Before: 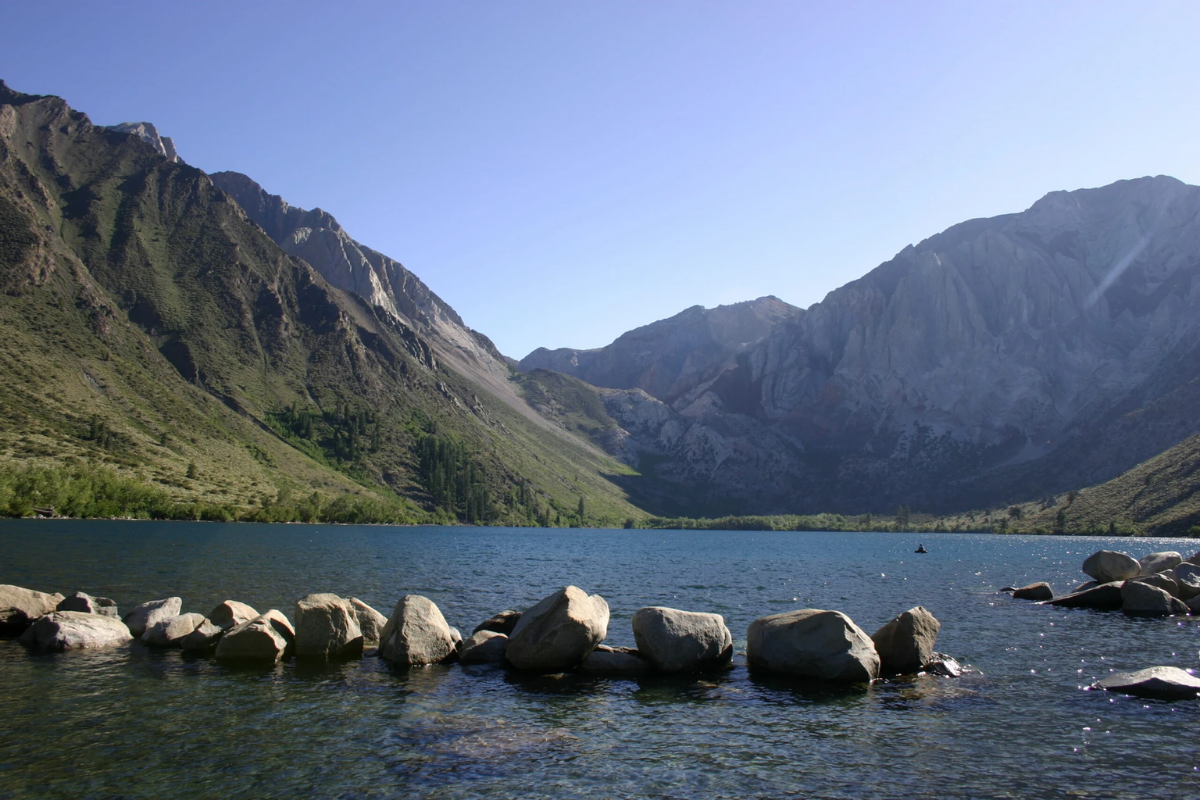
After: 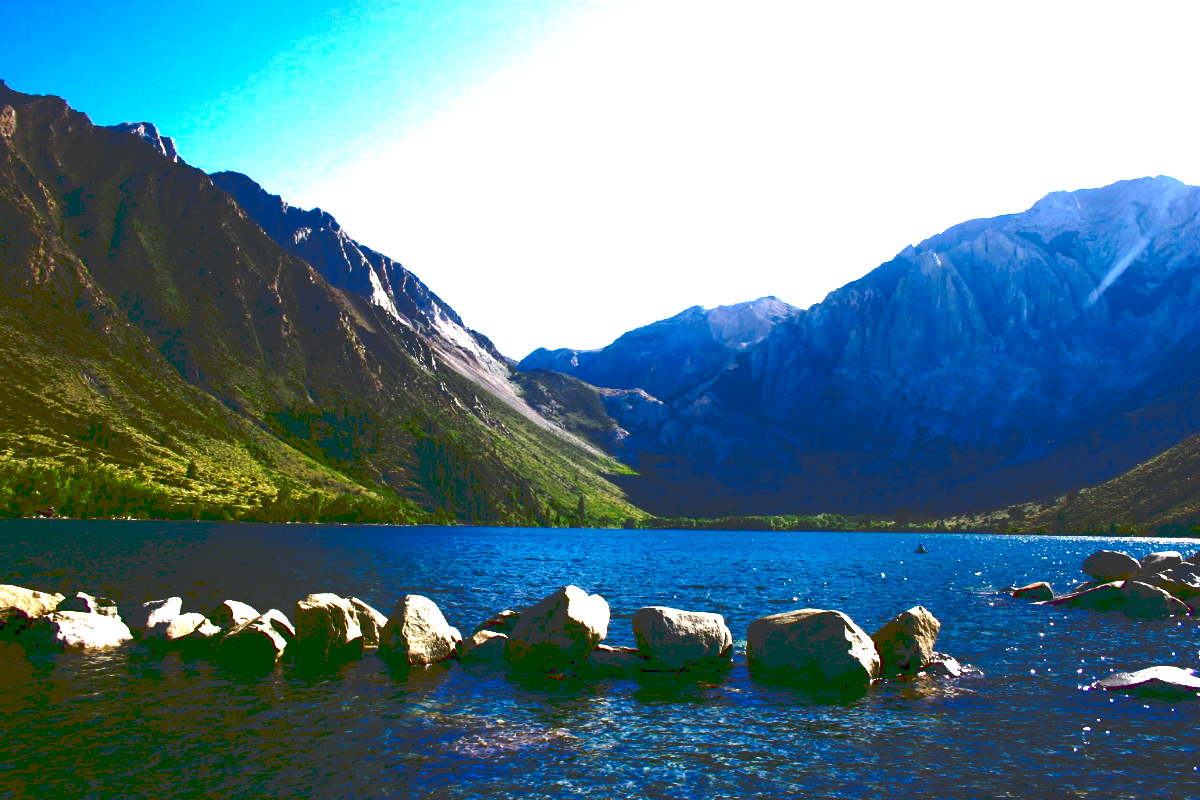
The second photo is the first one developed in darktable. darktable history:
contrast brightness saturation: brightness -1, saturation 1
exposure: black level correction 0, exposure 1.625 EV, compensate exposure bias true, compensate highlight preservation false
tone curve: curves: ch0 [(0, 0) (0.003, 0.211) (0.011, 0.211) (0.025, 0.215) (0.044, 0.218) (0.069, 0.224) (0.1, 0.227) (0.136, 0.233) (0.177, 0.247) (0.224, 0.275) (0.277, 0.309) (0.335, 0.366) (0.399, 0.438) (0.468, 0.515) (0.543, 0.586) (0.623, 0.658) (0.709, 0.735) (0.801, 0.821) (0.898, 0.889) (1, 1)], preserve colors none
white balance: red 1, blue 1
